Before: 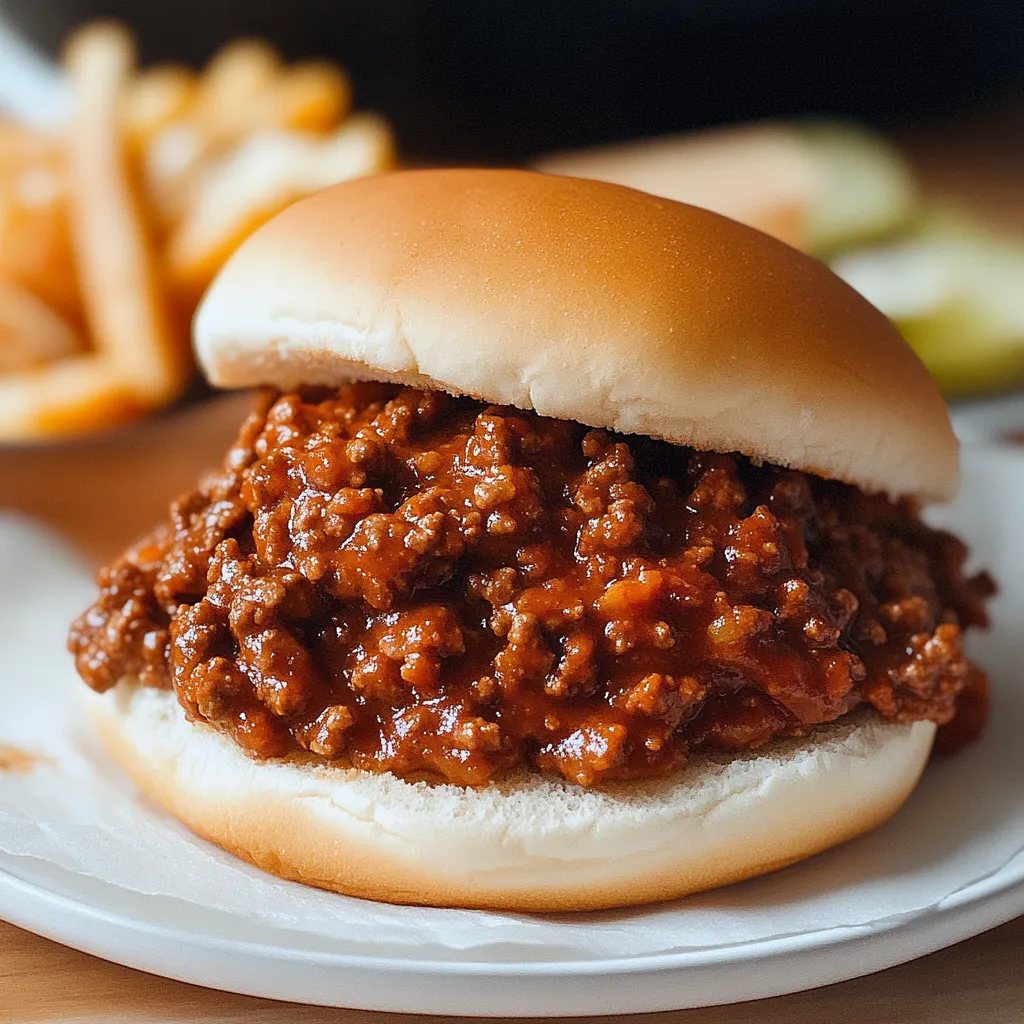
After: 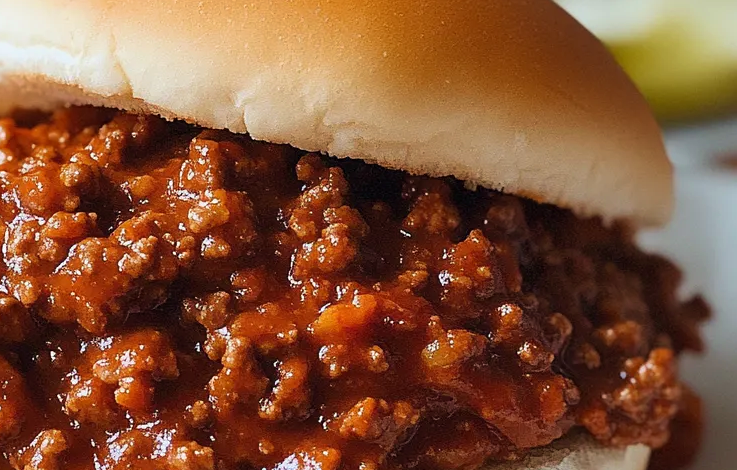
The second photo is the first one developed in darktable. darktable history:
crop and rotate: left 27.938%, top 27.046%, bottom 27.046%
velvia: on, module defaults
